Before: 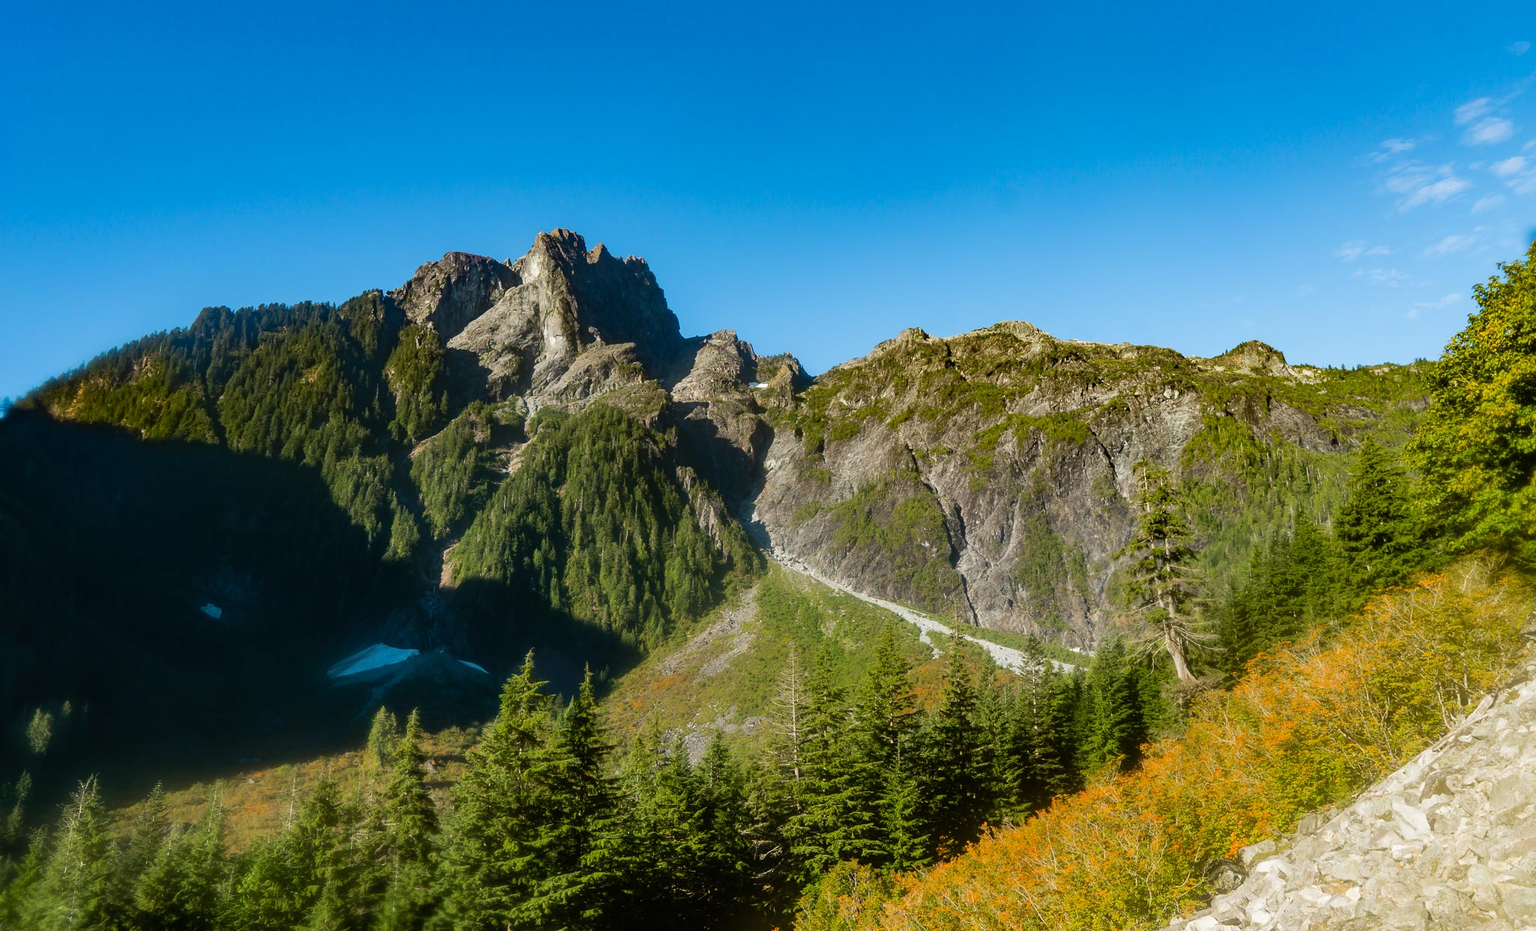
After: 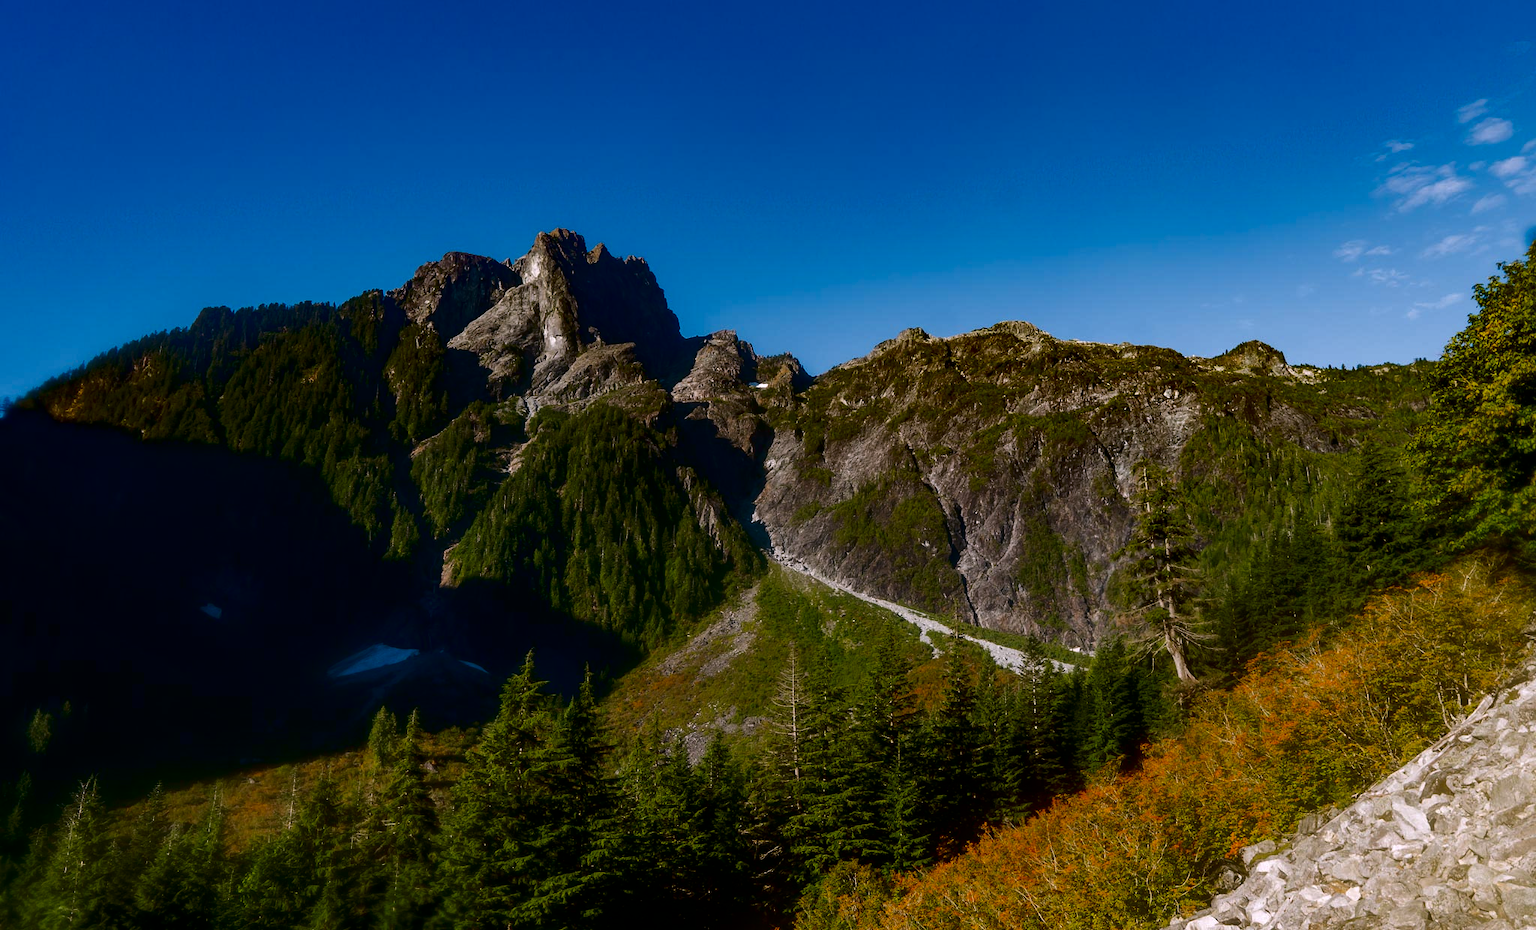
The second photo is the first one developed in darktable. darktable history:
contrast brightness saturation: brightness -0.52
white balance: red 1.05, blue 1.072
